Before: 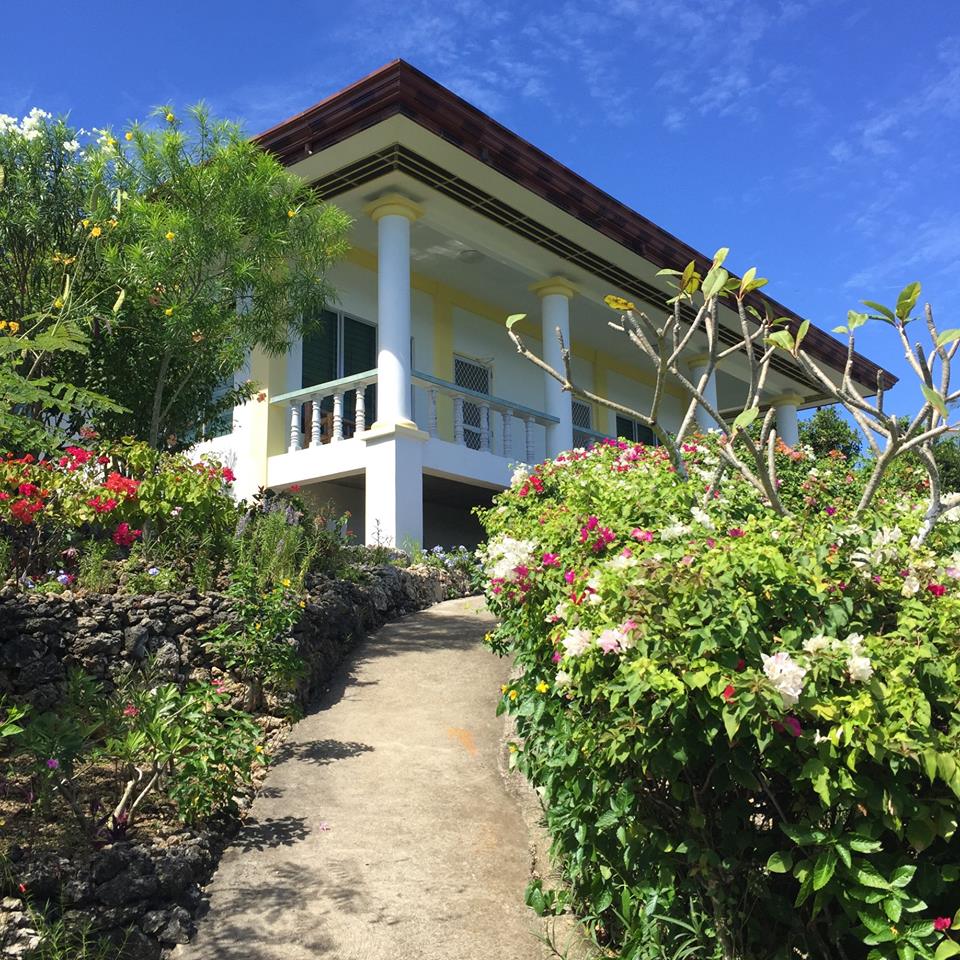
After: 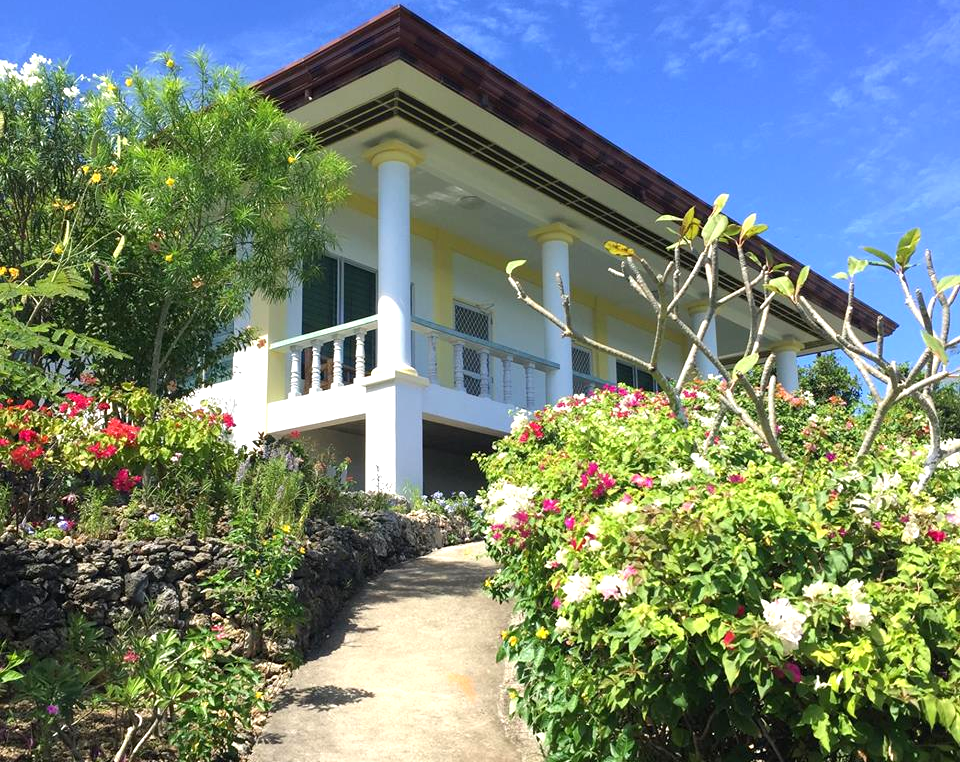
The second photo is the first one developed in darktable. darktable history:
exposure: black level correction 0.001, exposure 0.5 EV, compensate exposure bias true, compensate highlight preservation false
crop and rotate: top 5.667%, bottom 14.937%
